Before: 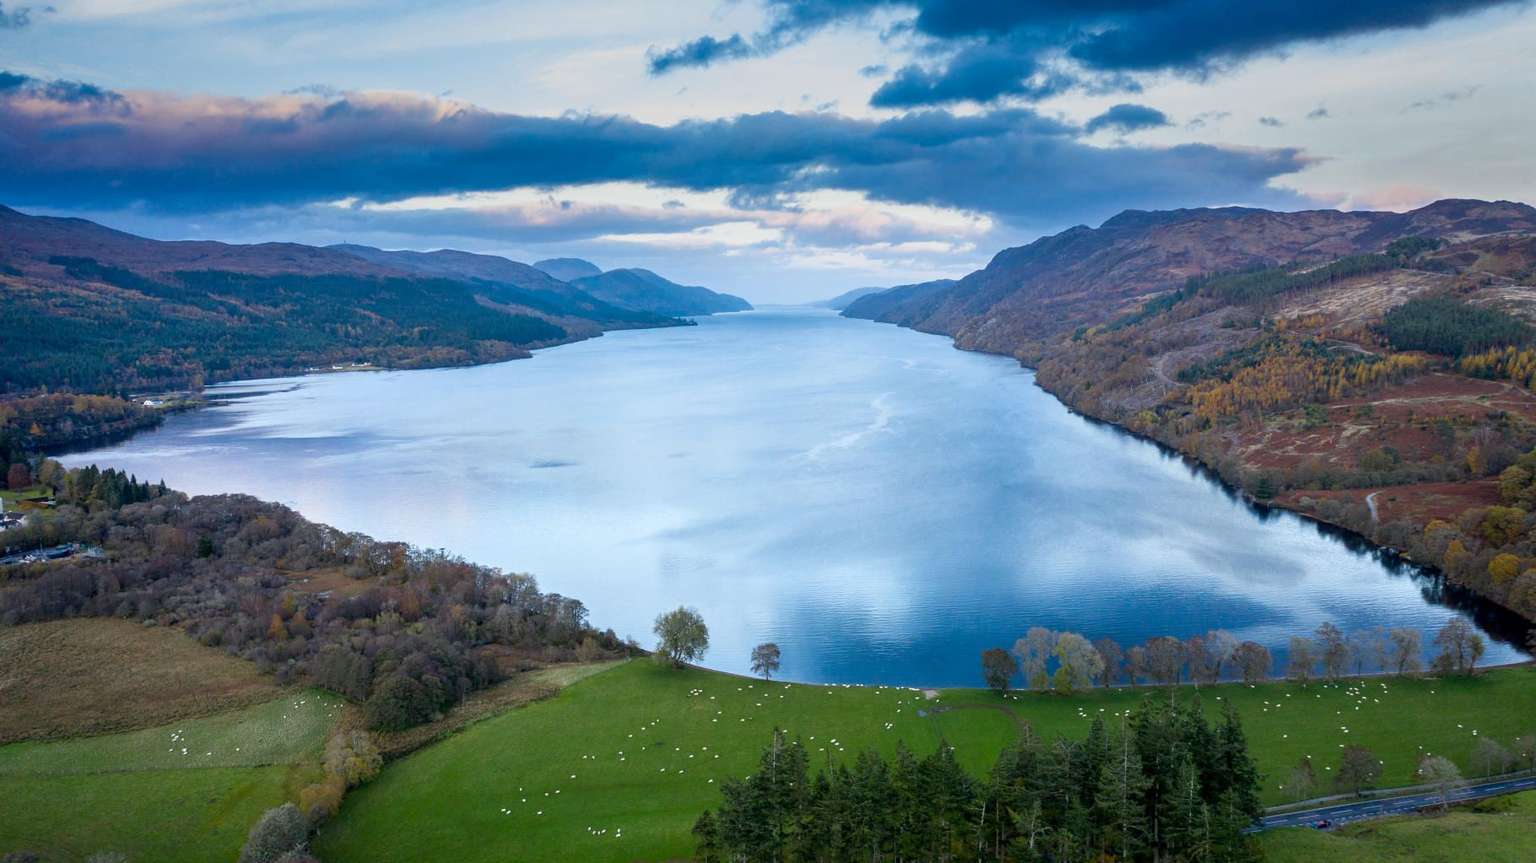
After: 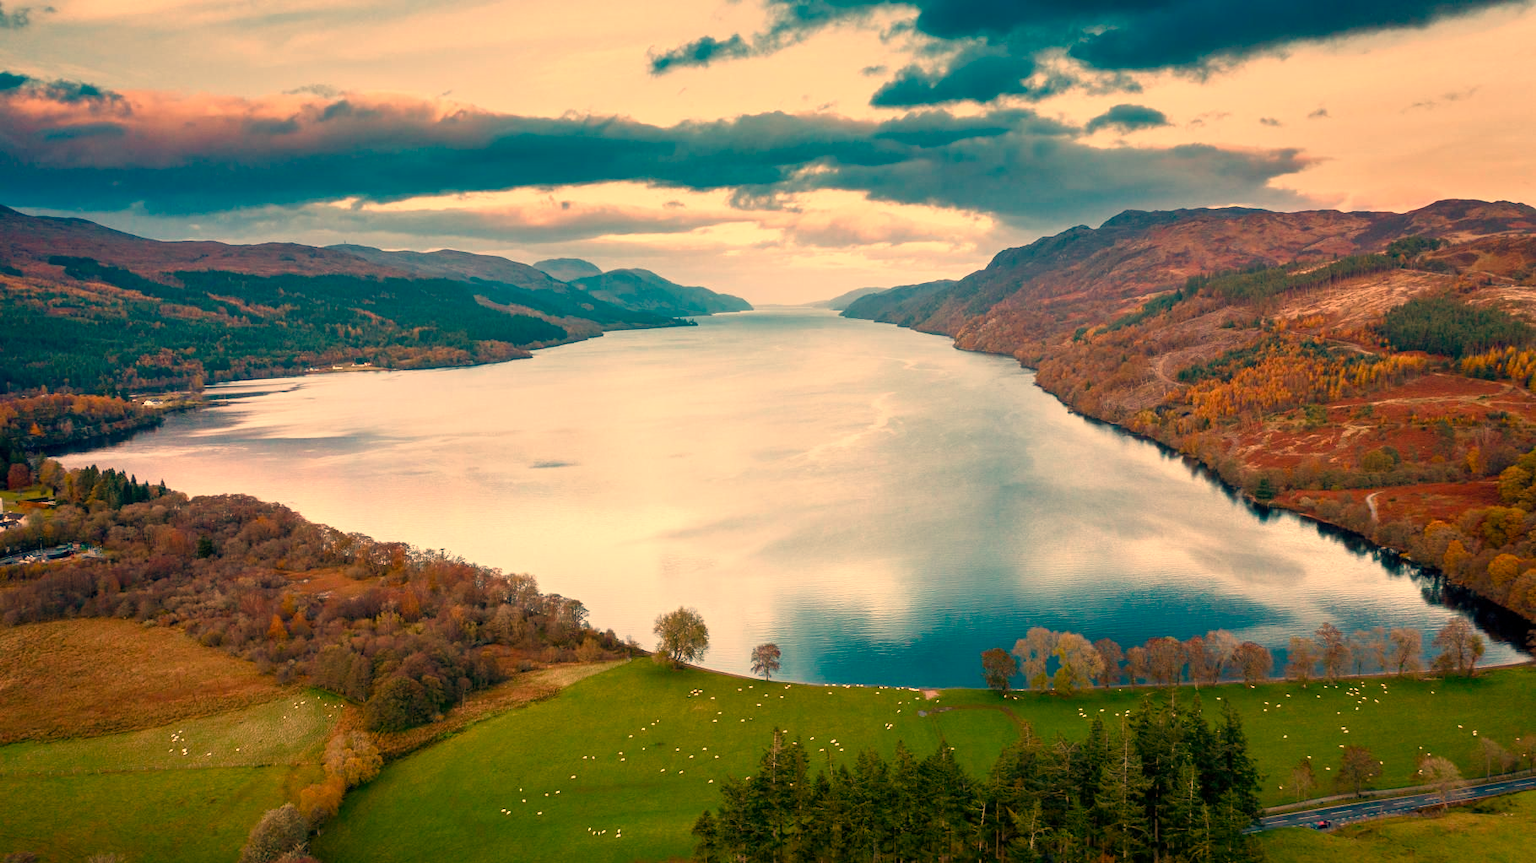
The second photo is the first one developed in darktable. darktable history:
white balance: red 1.467, blue 0.684
color balance rgb: perceptual saturation grading › global saturation 20%, perceptual saturation grading › highlights -25%, perceptual saturation grading › shadows 25%
